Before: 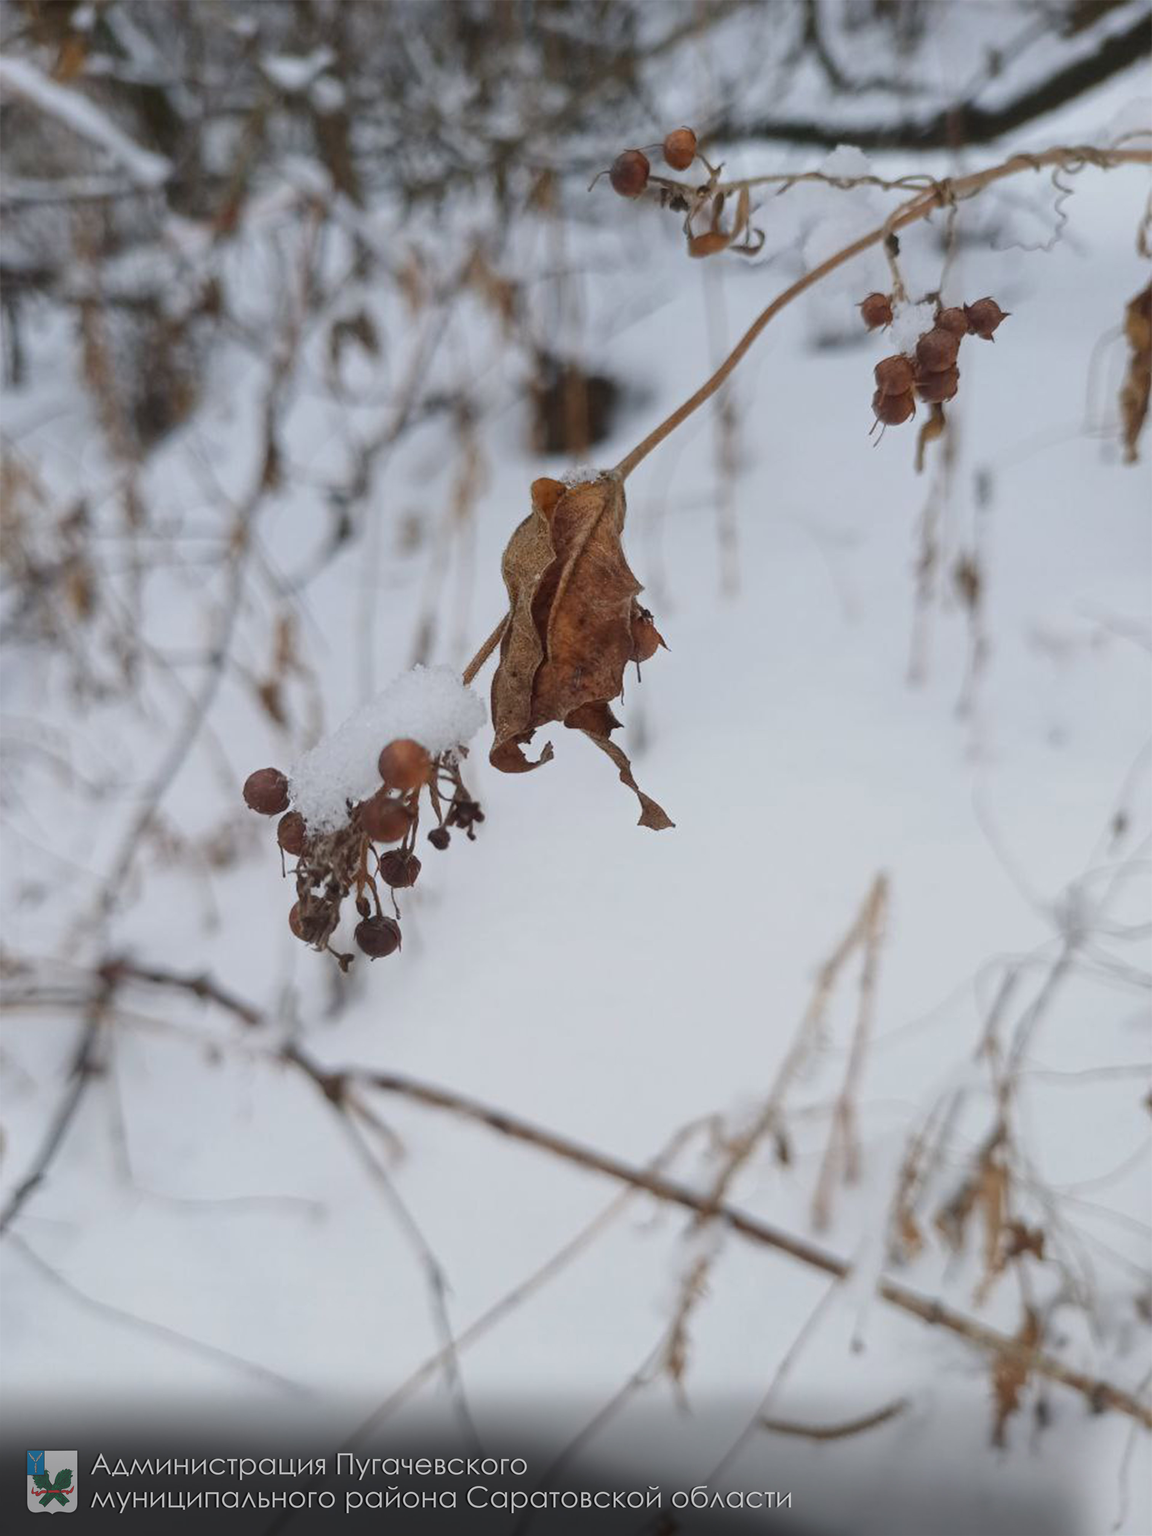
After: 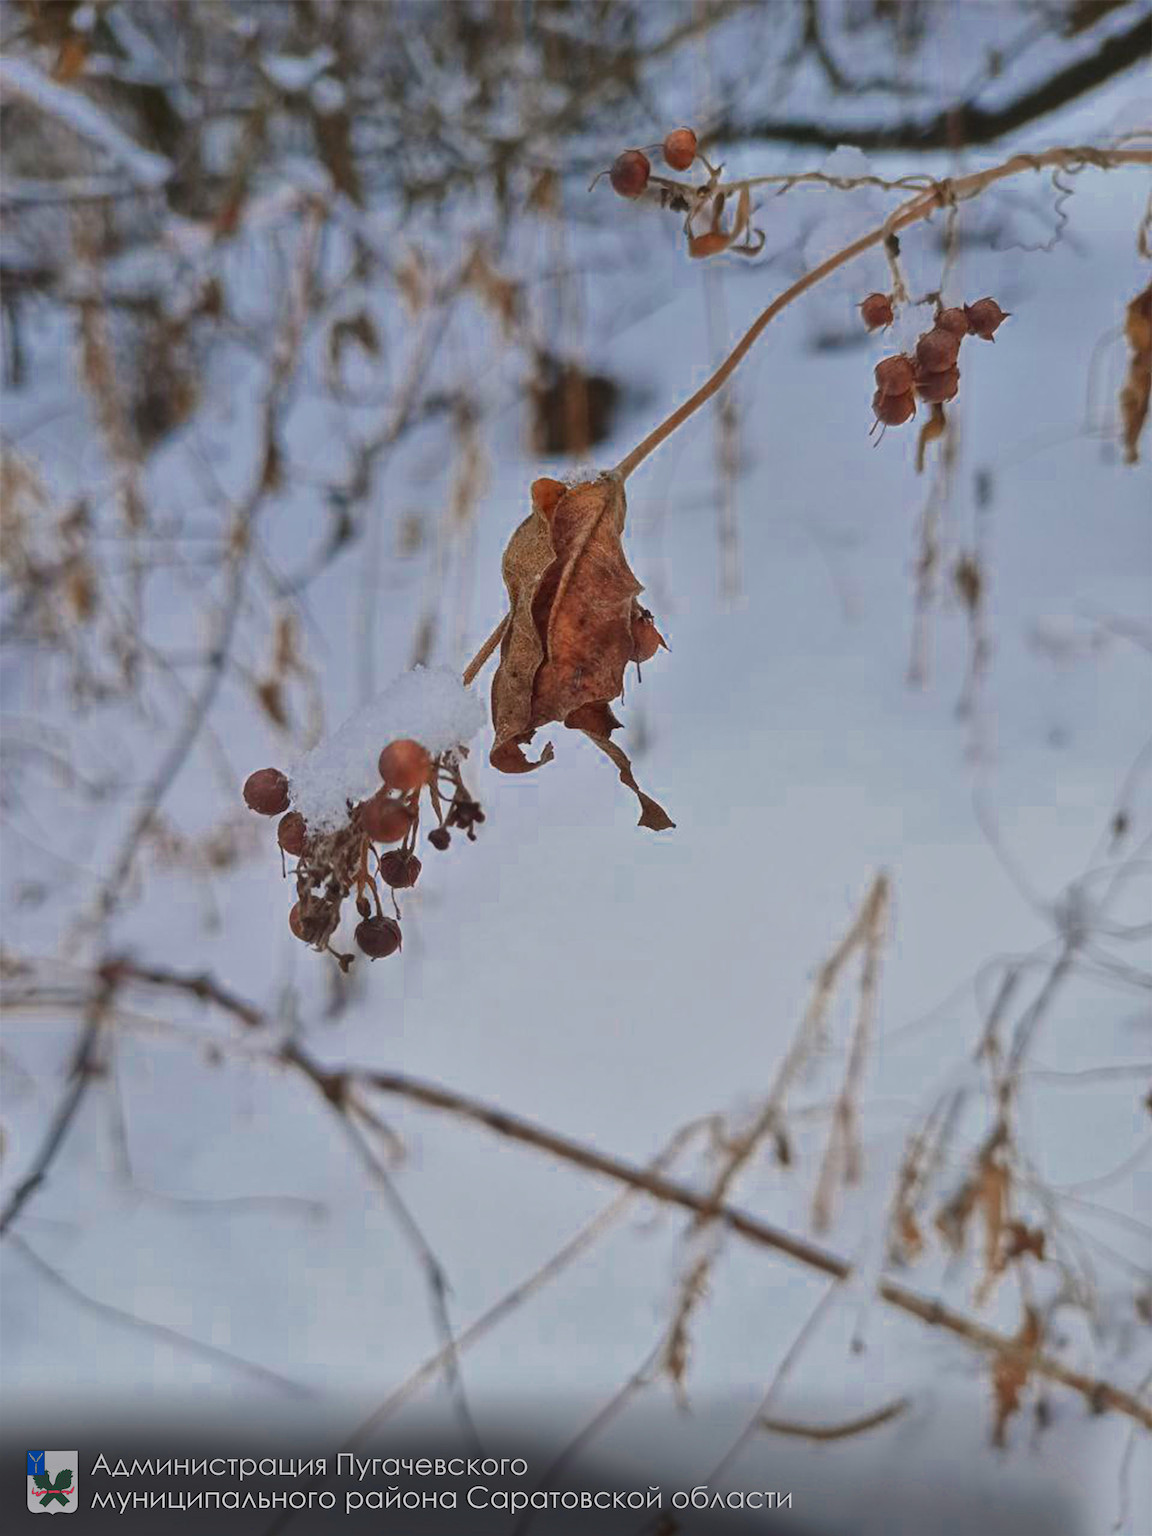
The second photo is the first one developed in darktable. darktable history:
contrast brightness saturation: contrast 0.08, saturation 0.024
shadows and highlights: shadows color adjustment 99.17%, highlights color adjustment 0.883%, low approximation 0.01, soften with gaussian
color zones: curves: ch0 [(0, 0.553) (0.123, 0.58) (0.23, 0.419) (0.468, 0.155) (0.605, 0.132) (0.723, 0.063) (0.833, 0.172) (0.921, 0.468)]; ch1 [(0.025, 0.645) (0.229, 0.584) (0.326, 0.551) (0.537, 0.446) (0.599, 0.911) (0.708, 1) (0.805, 0.944)]; ch2 [(0.086, 0.468) (0.254, 0.464) (0.638, 0.564) (0.702, 0.592) (0.768, 0.564)]
